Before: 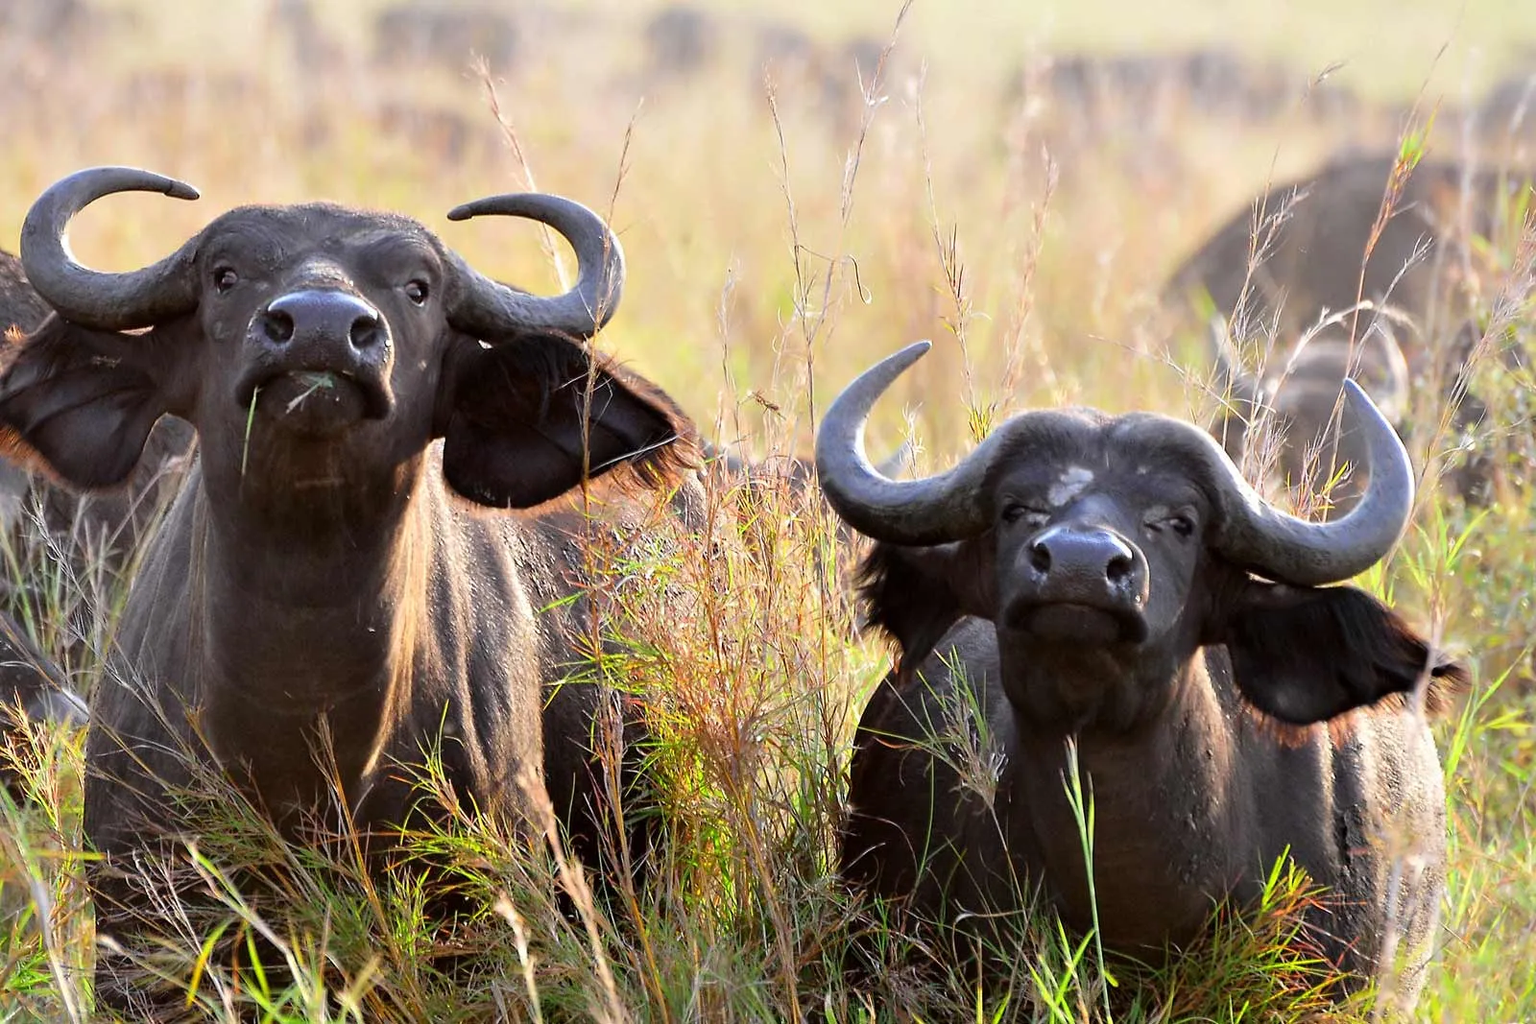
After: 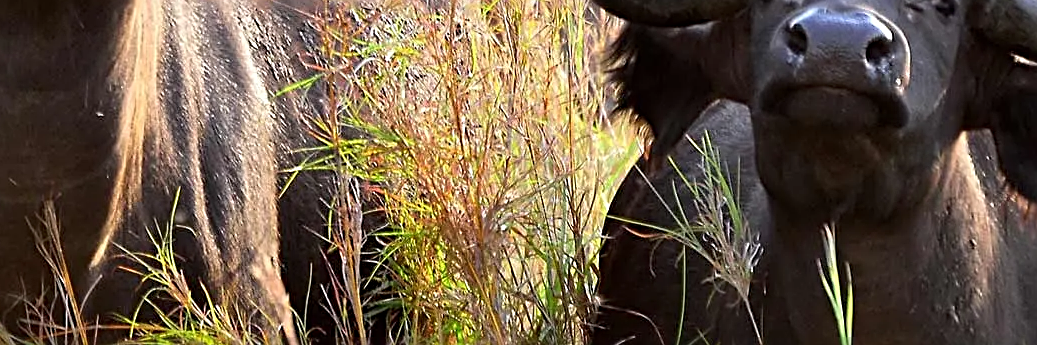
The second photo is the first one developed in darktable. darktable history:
crop: left 17.992%, top 50.803%, right 17.186%, bottom 16.814%
sharpen: radius 3.105
